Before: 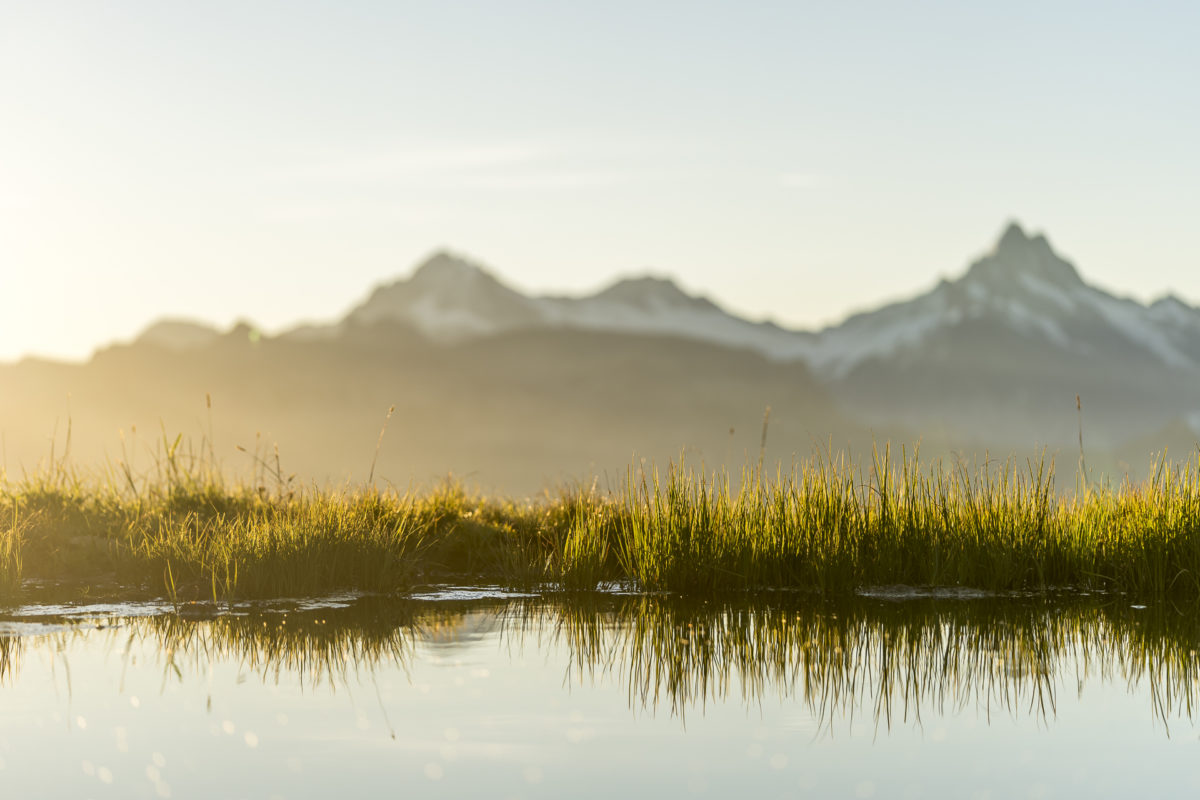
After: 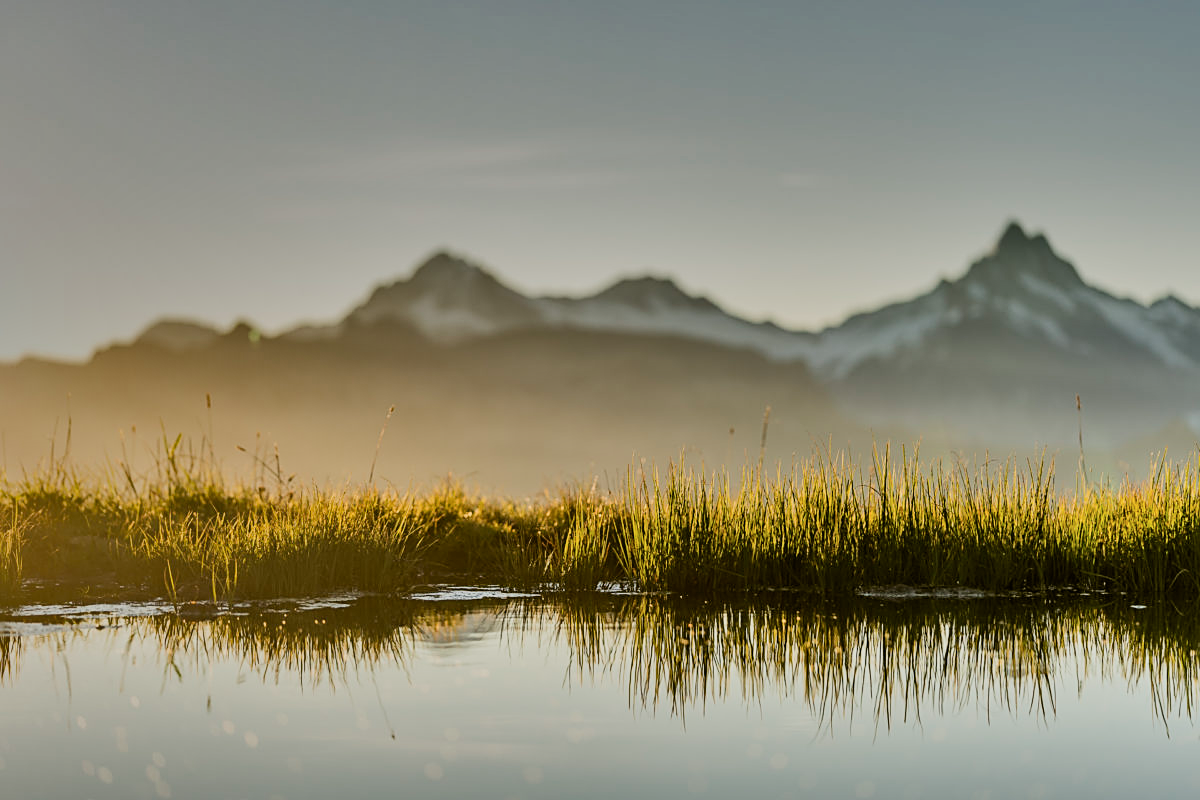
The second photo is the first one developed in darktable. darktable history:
sharpen: on, module defaults
contrast brightness saturation: contrast 0.15, brightness 0.05
filmic rgb: black relative exposure -7.65 EV, white relative exposure 4.56 EV, hardness 3.61
shadows and highlights: shadows 20.91, highlights -82.73, soften with gaussian
